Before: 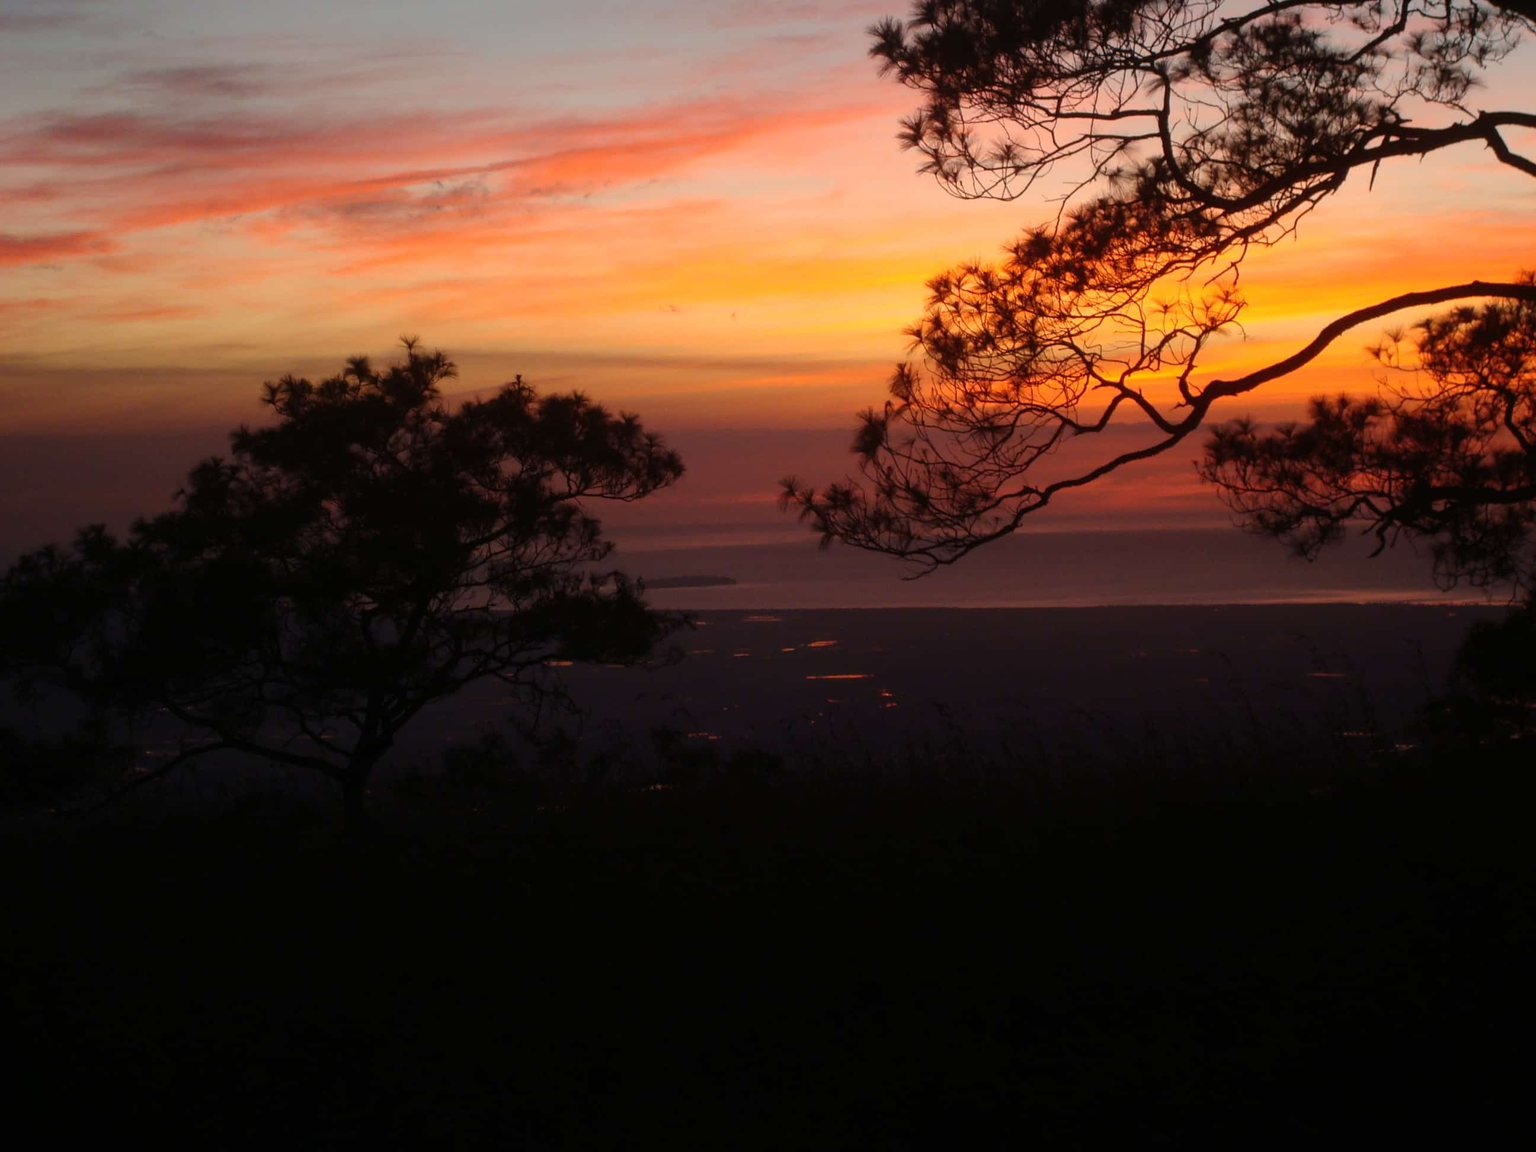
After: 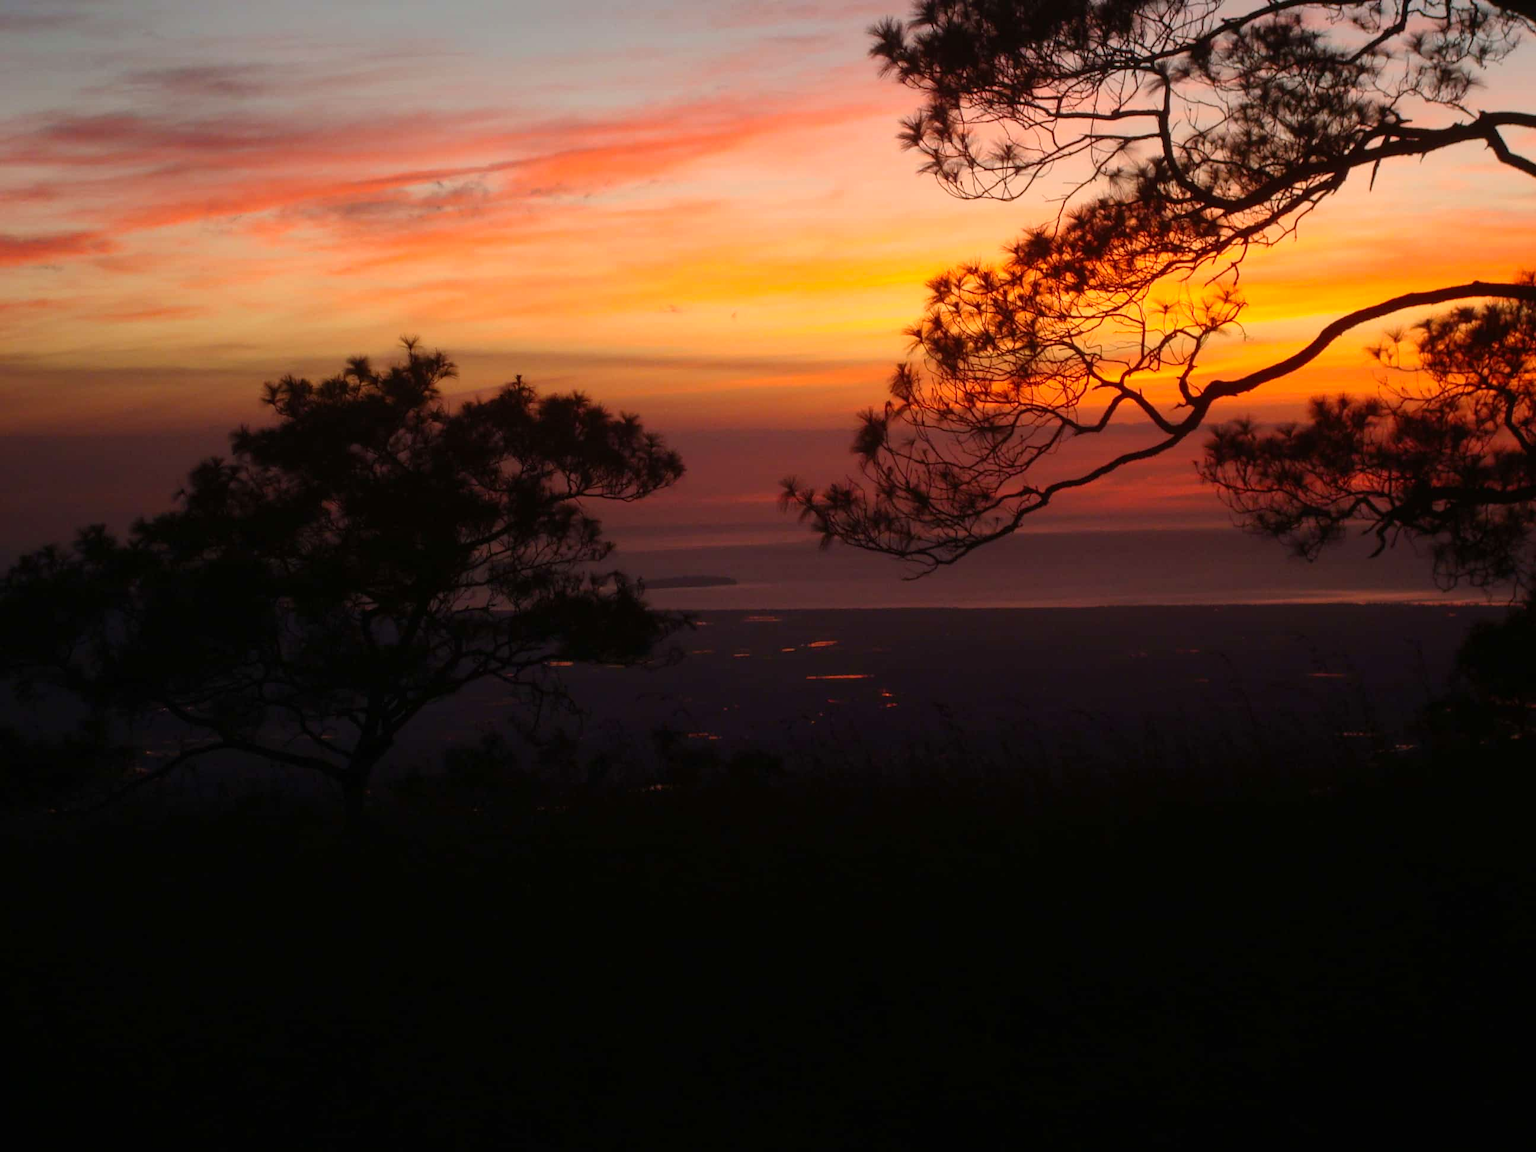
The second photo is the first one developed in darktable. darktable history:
tone equalizer: on, module defaults
shadows and highlights: shadows -10, white point adjustment 1.5, highlights 10
color correction: saturation 1.11
